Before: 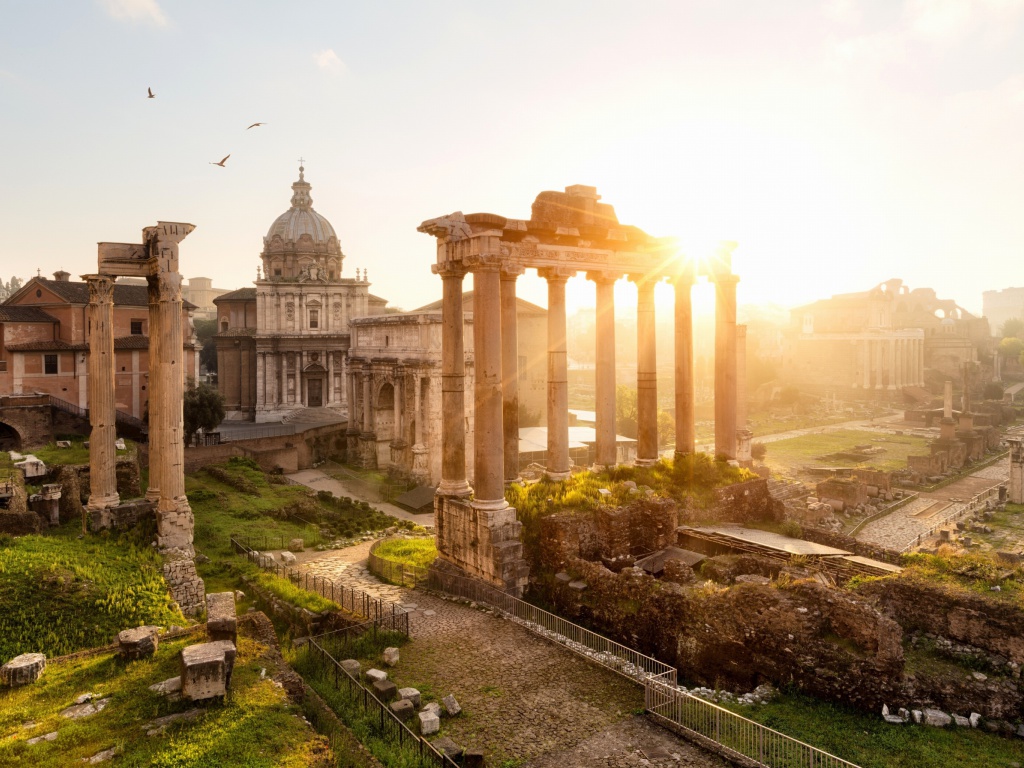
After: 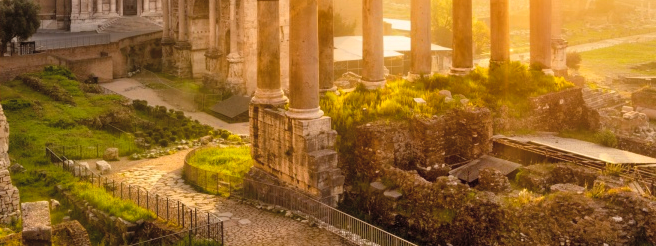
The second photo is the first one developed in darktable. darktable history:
color balance rgb: shadows lift › hue 87.9°, perceptual saturation grading › global saturation 19.452%, global vibrance 20%
crop: left 18.136%, top 50.995%, right 17.712%, bottom 16.889%
contrast brightness saturation: brightness 0.124
